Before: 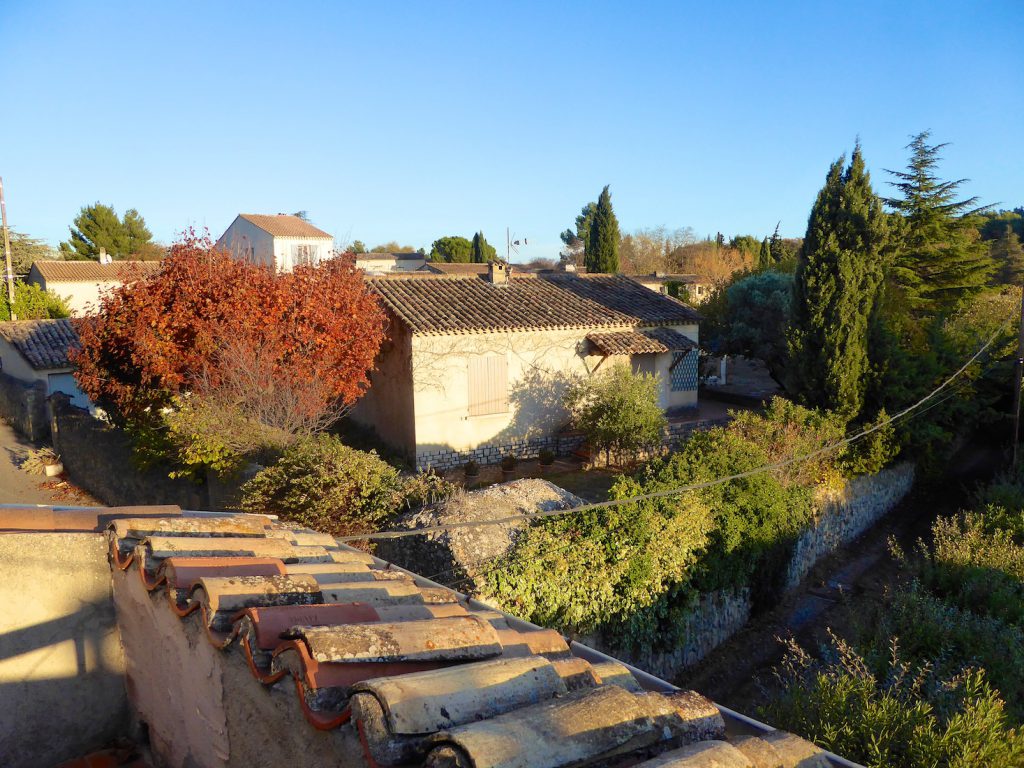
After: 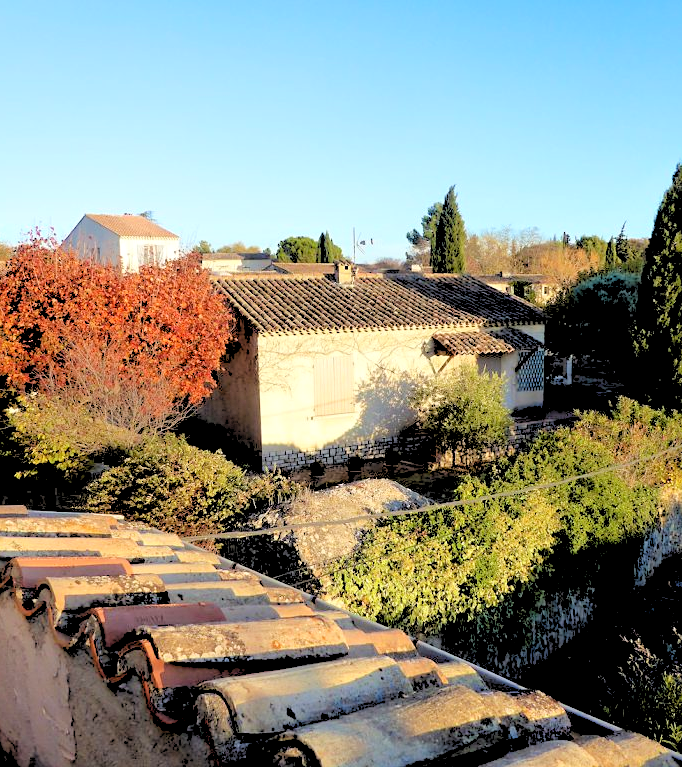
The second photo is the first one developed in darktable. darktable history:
crop and rotate: left 15.055%, right 18.278%
sharpen: amount 0.2
rgb levels: levels [[0.027, 0.429, 0.996], [0, 0.5, 1], [0, 0.5, 1]]
exposure: exposure 0.127 EV, compensate highlight preservation false
